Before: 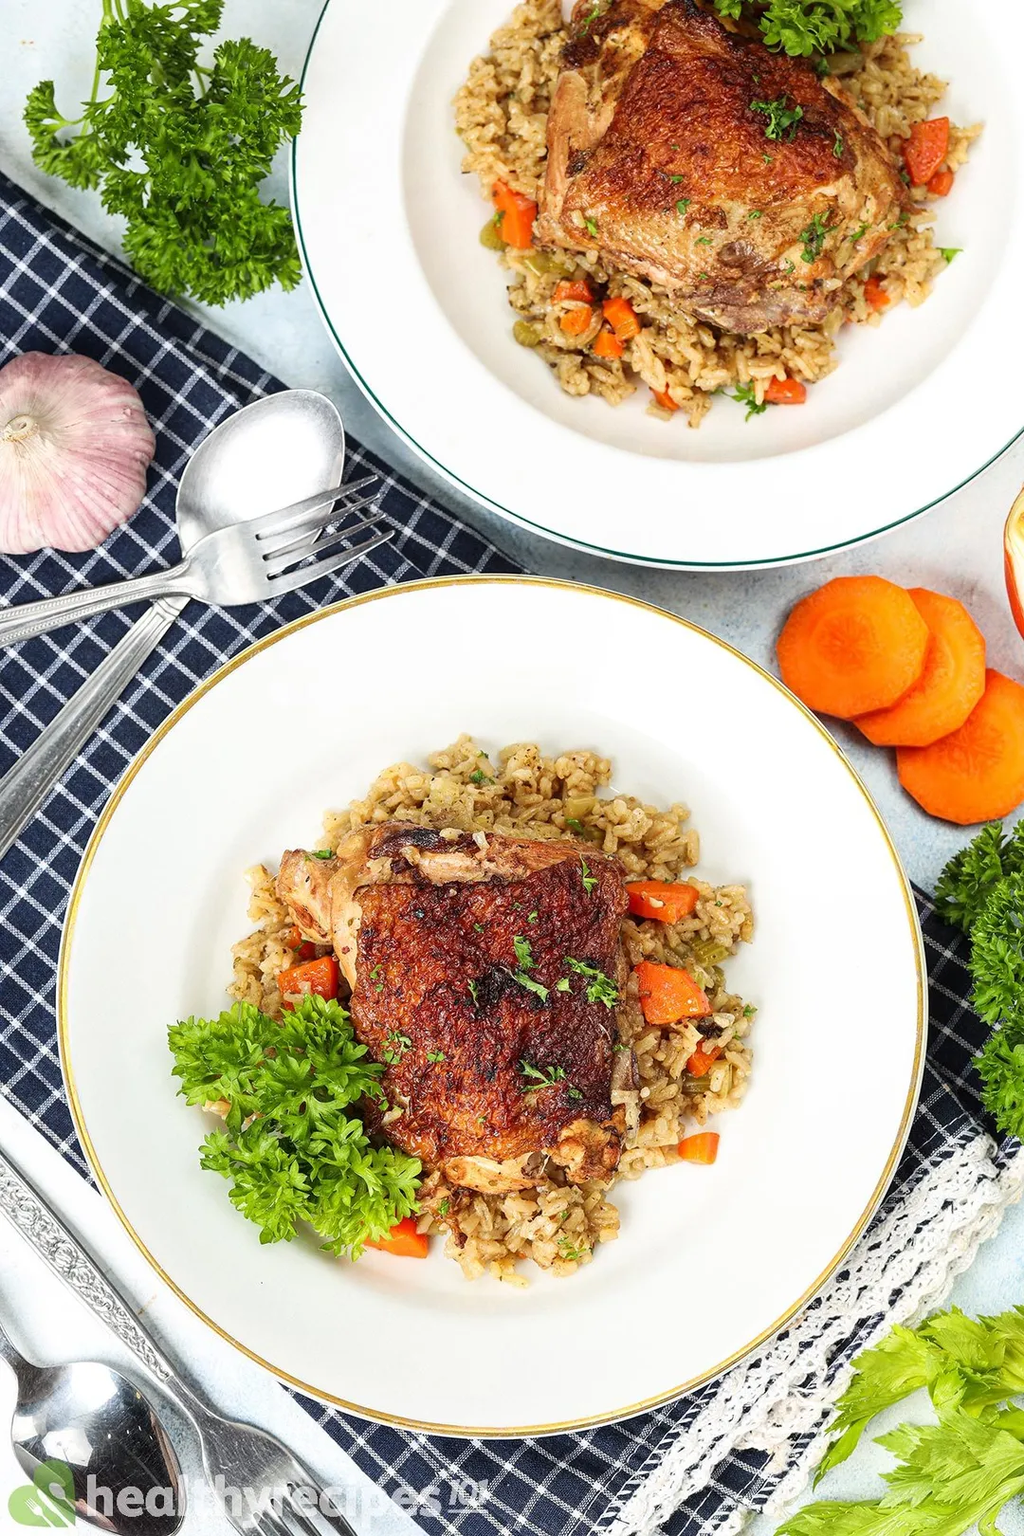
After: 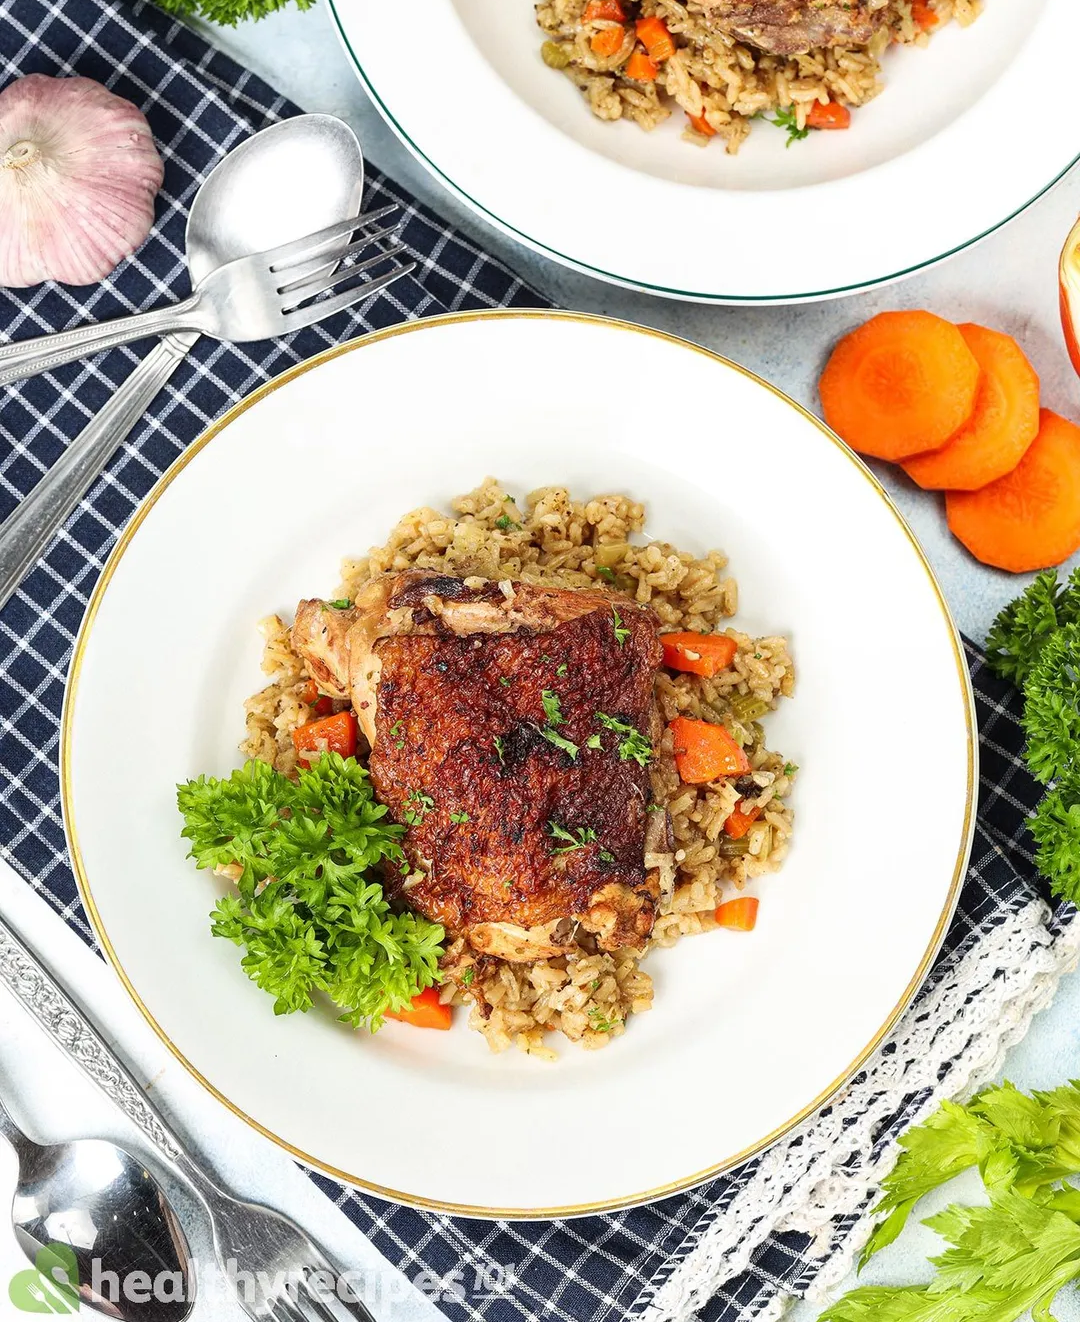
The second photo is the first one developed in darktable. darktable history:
crop and rotate: top 18.333%
